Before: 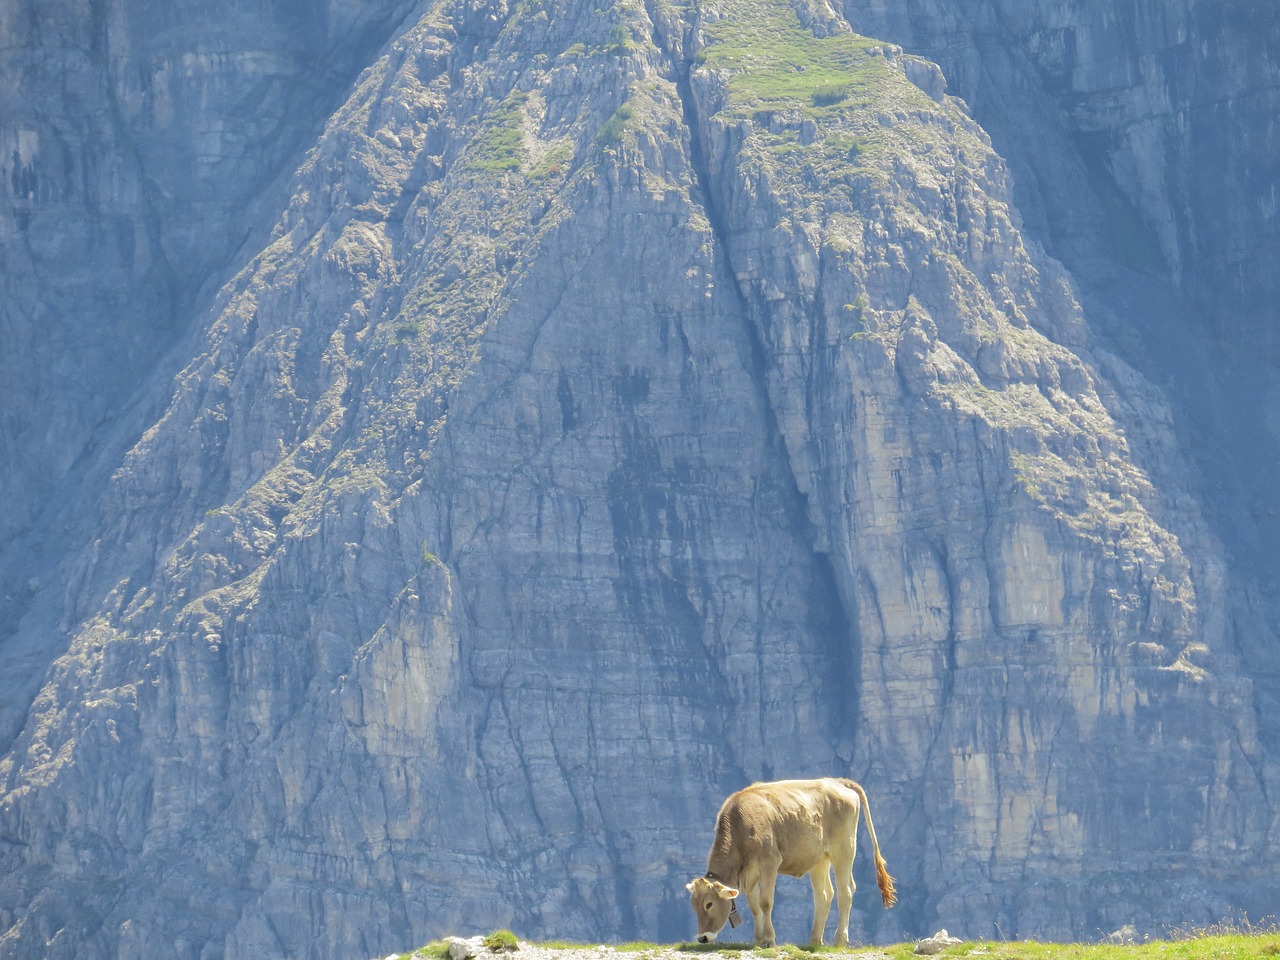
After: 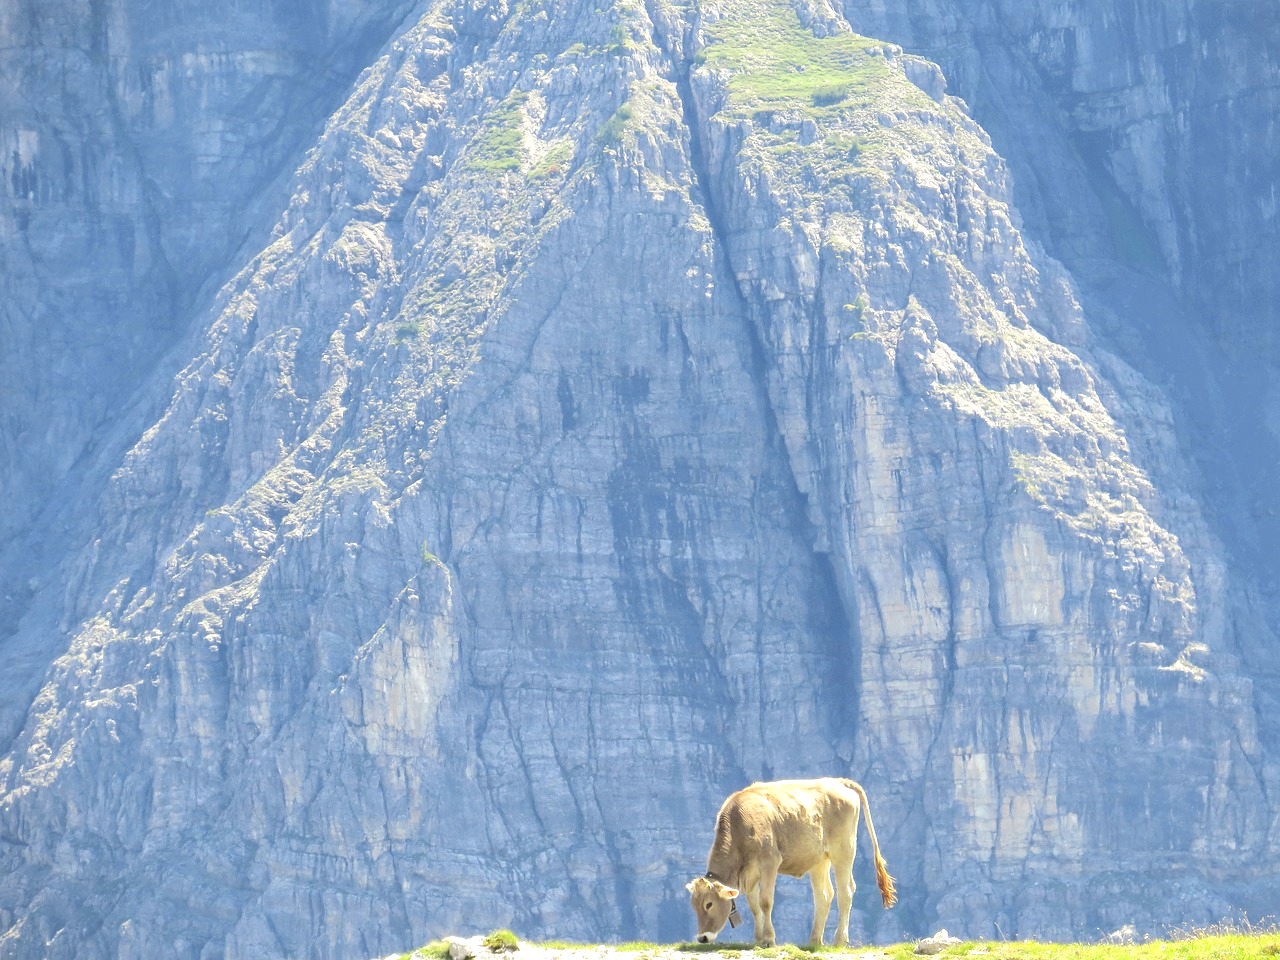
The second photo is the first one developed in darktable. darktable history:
exposure: exposure 0.661 EV, compensate exposure bias true, compensate highlight preservation false
